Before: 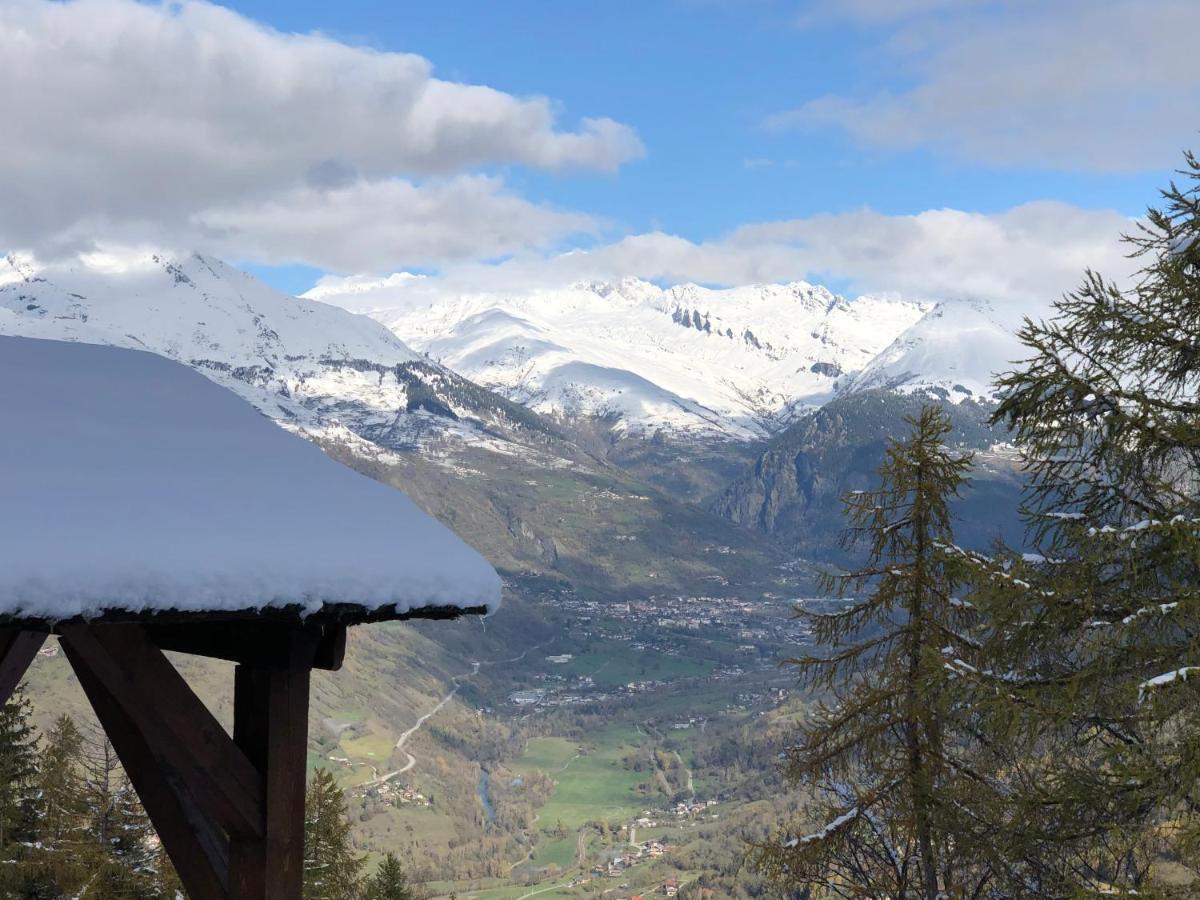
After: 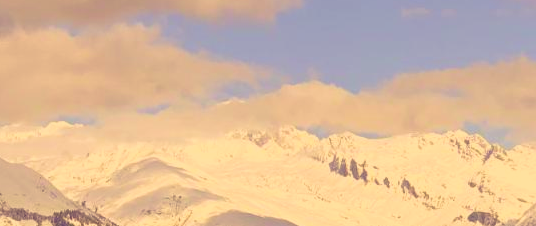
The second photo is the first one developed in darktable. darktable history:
lowpass: radius 0.1, contrast 0.85, saturation 1.1, unbound 0
crop: left 28.64%, top 16.832%, right 26.637%, bottom 58.055%
velvia: on, module defaults
color correction: highlights a* 10.12, highlights b* 39.04, shadows a* 14.62, shadows b* 3.37
